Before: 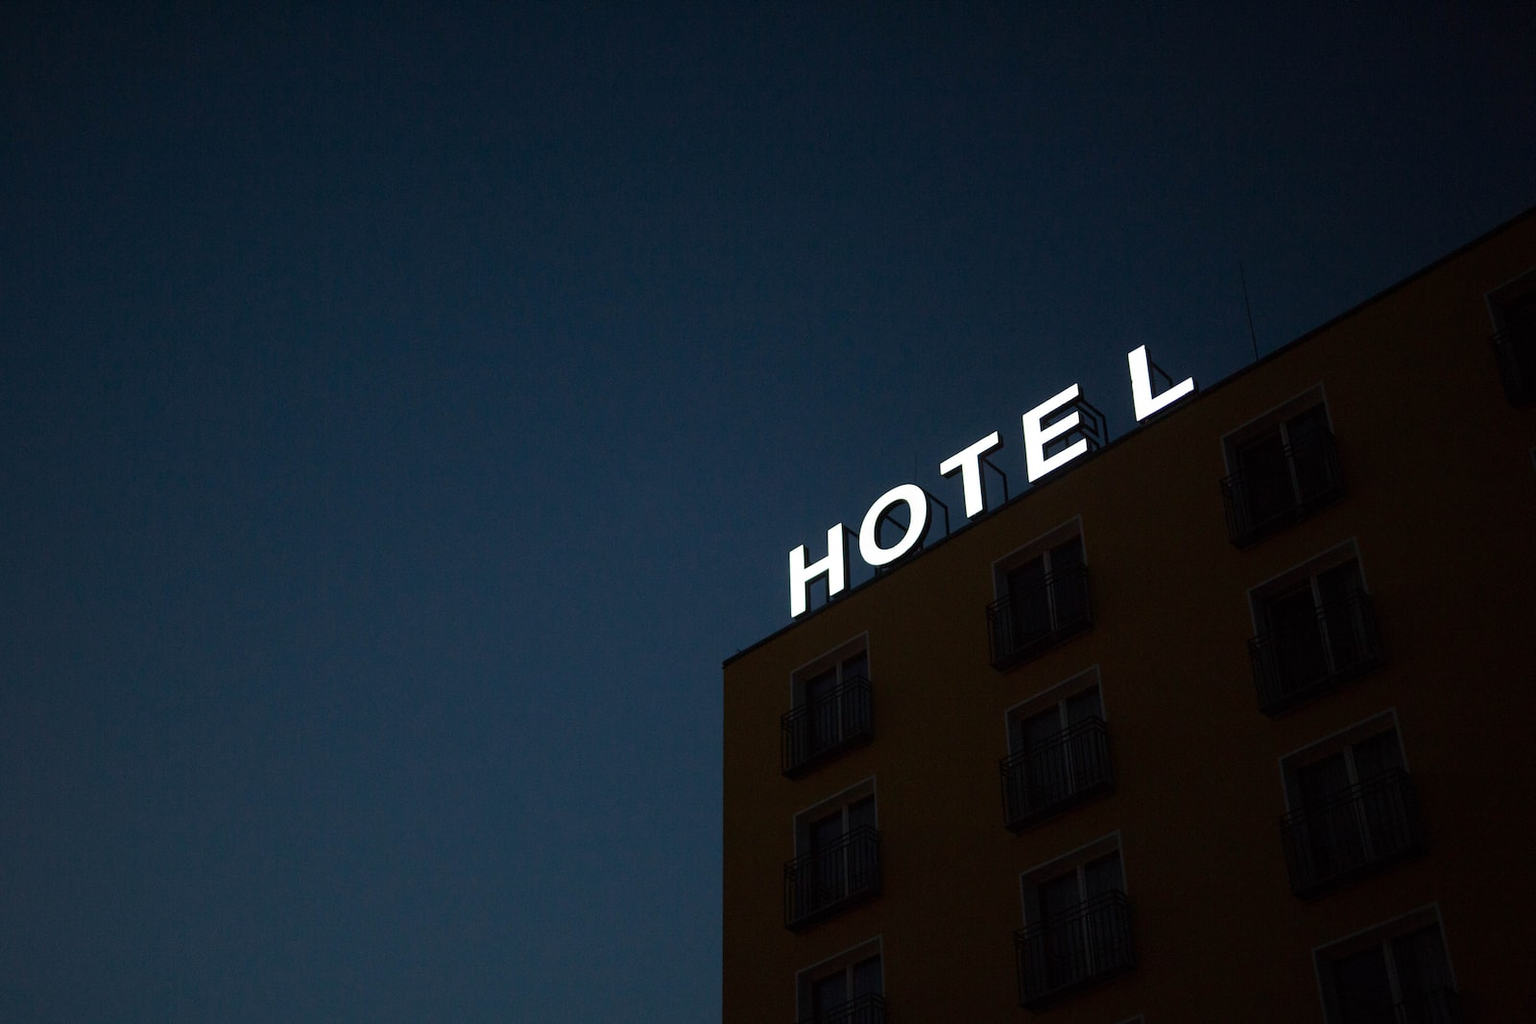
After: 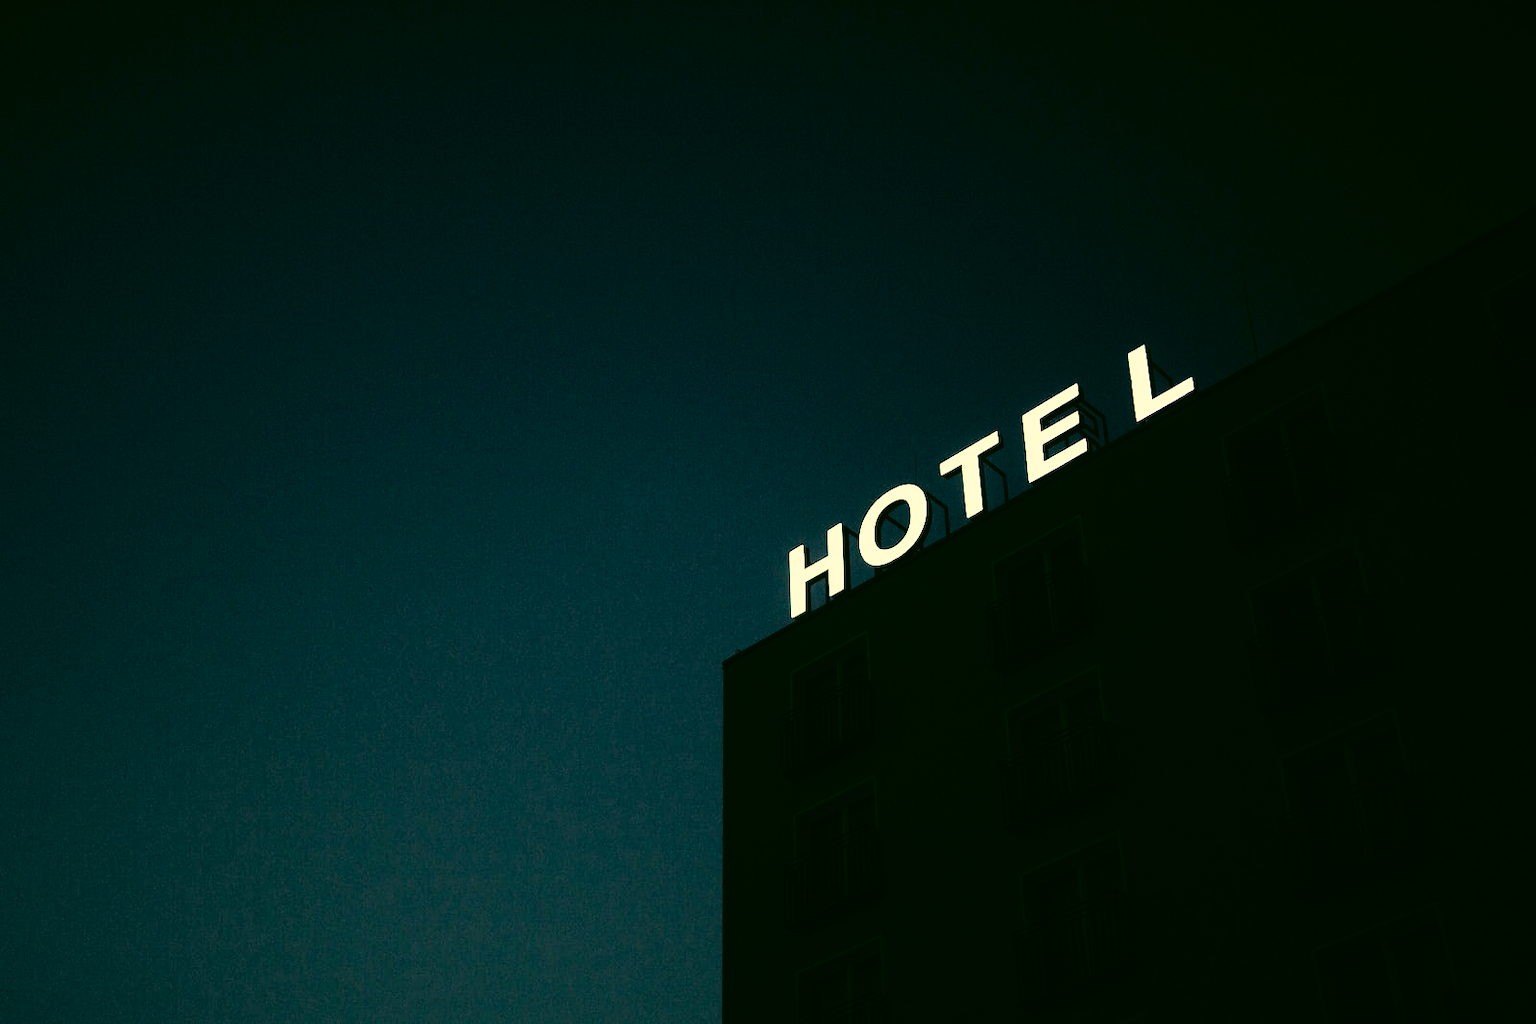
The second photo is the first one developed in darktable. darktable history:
exposure: black level correction 0, exposure 0.2 EV, compensate exposure bias true, compensate highlight preservation false
rgb curve: curves: ch0 [(0, 0) (0.21, 0.15) (0.24, 0.21) (0.5, 0.75) (0.75, 0.96) (0.89, 0.99) (1, 1)]; ch1 [(0, 0.02) (0.21, 0.13) (0.25, 0.2) (0.5, 0.67) (0.75, 0.9) (0.89, 0.97) (1, 1)]; ch2 [(0, 0.02) (0.21, 0.13) (0.25, 0.2) (0.5, 0.67) (0.75, 0.9) (0.89, 0.97) (1, 1)], compensate middle gray true
color correction: highlights a* 5.3, highlights b* 24.26, shadows a* -15.58, shadows b* 4.02
